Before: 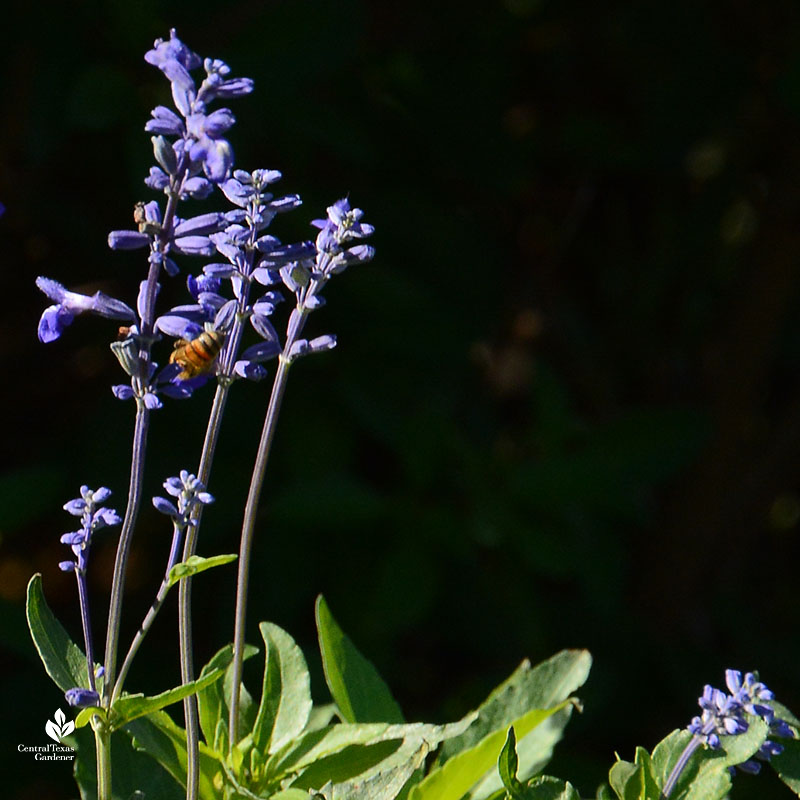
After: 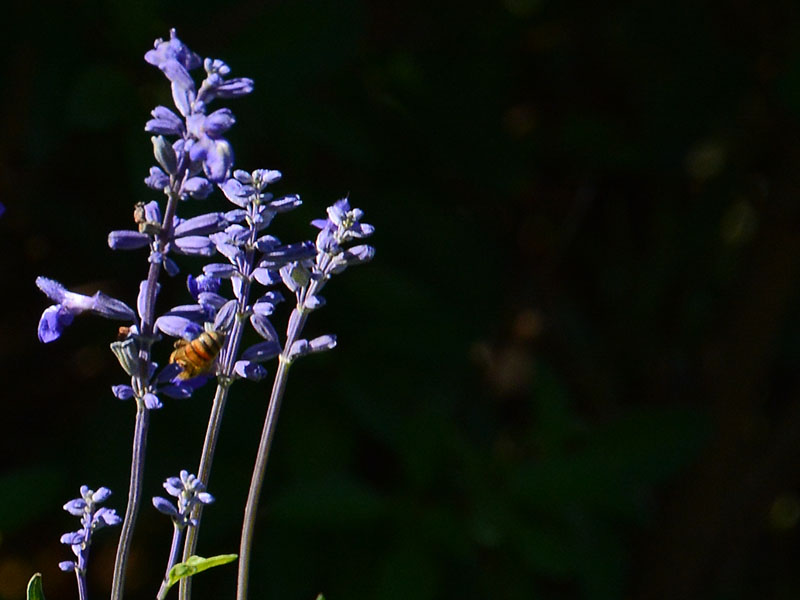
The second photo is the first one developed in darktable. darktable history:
crop: bottom 24.989%
